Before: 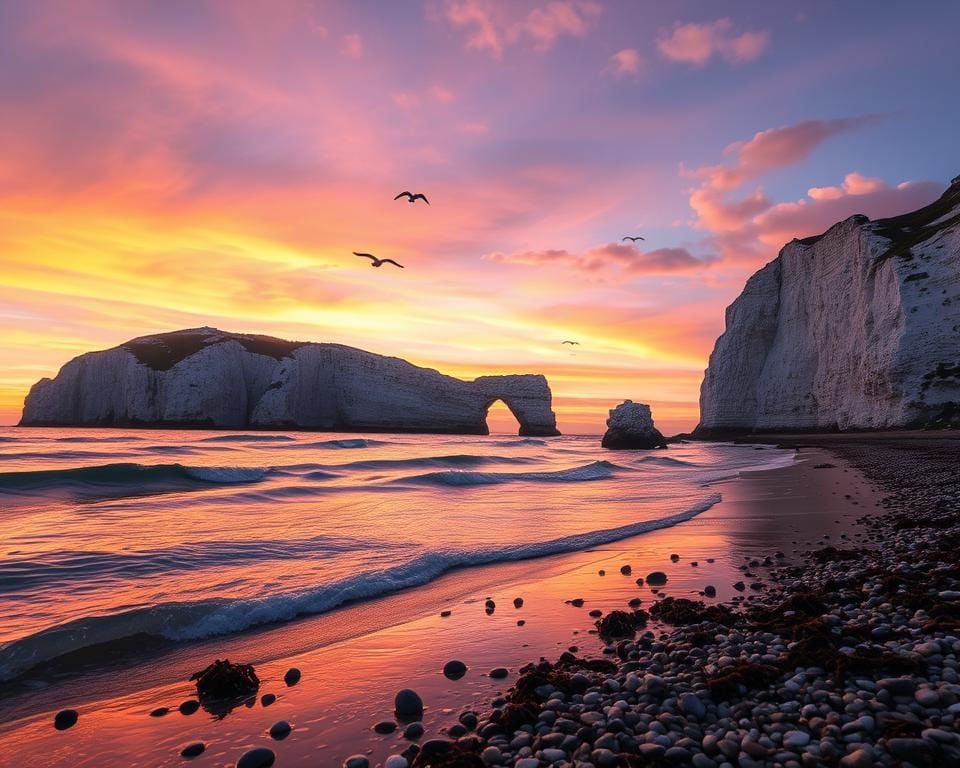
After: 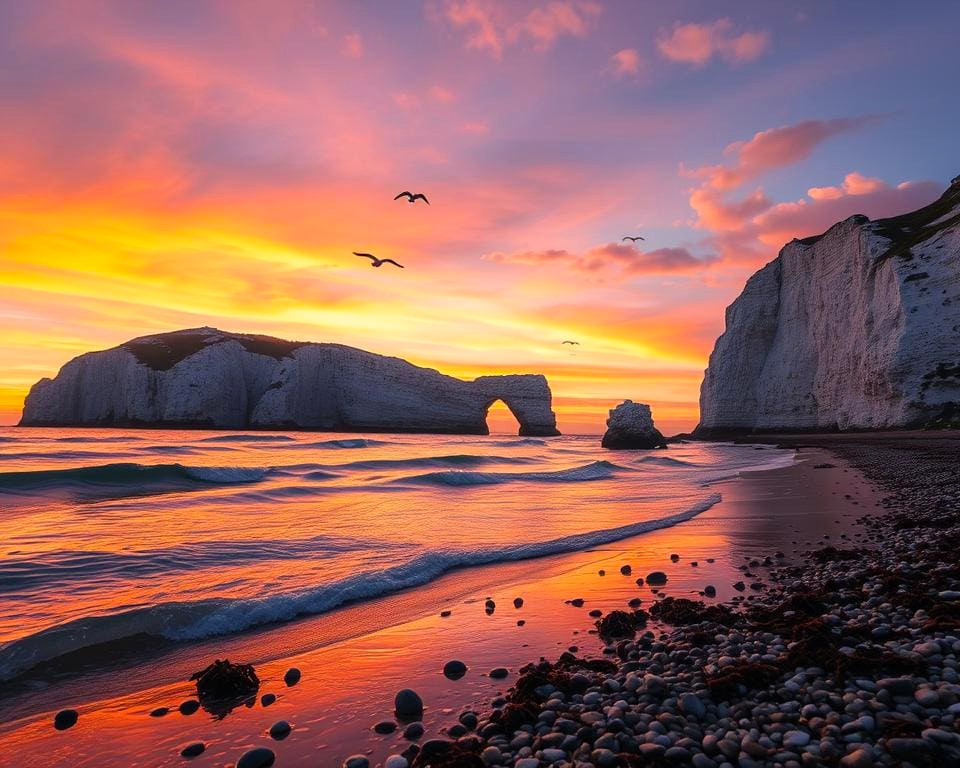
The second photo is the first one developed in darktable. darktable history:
color balance rgb: highlights gain › chroma 3.023%, highlights gain › hue 77.83°, perceptual saturation grading › global saturation 29.932%, global vibrance -24.175%
